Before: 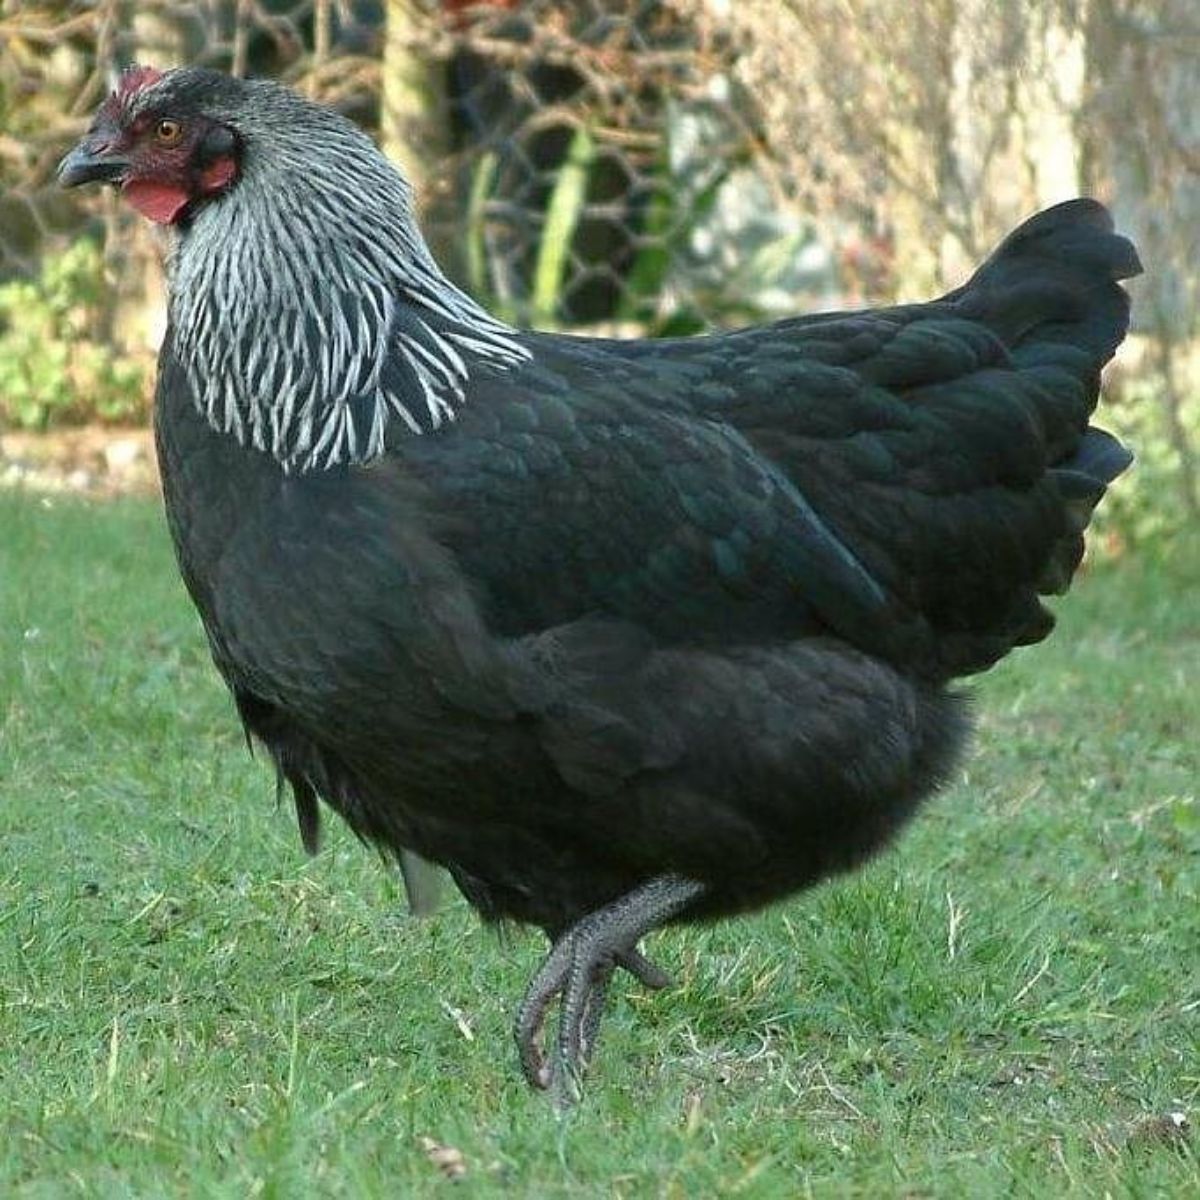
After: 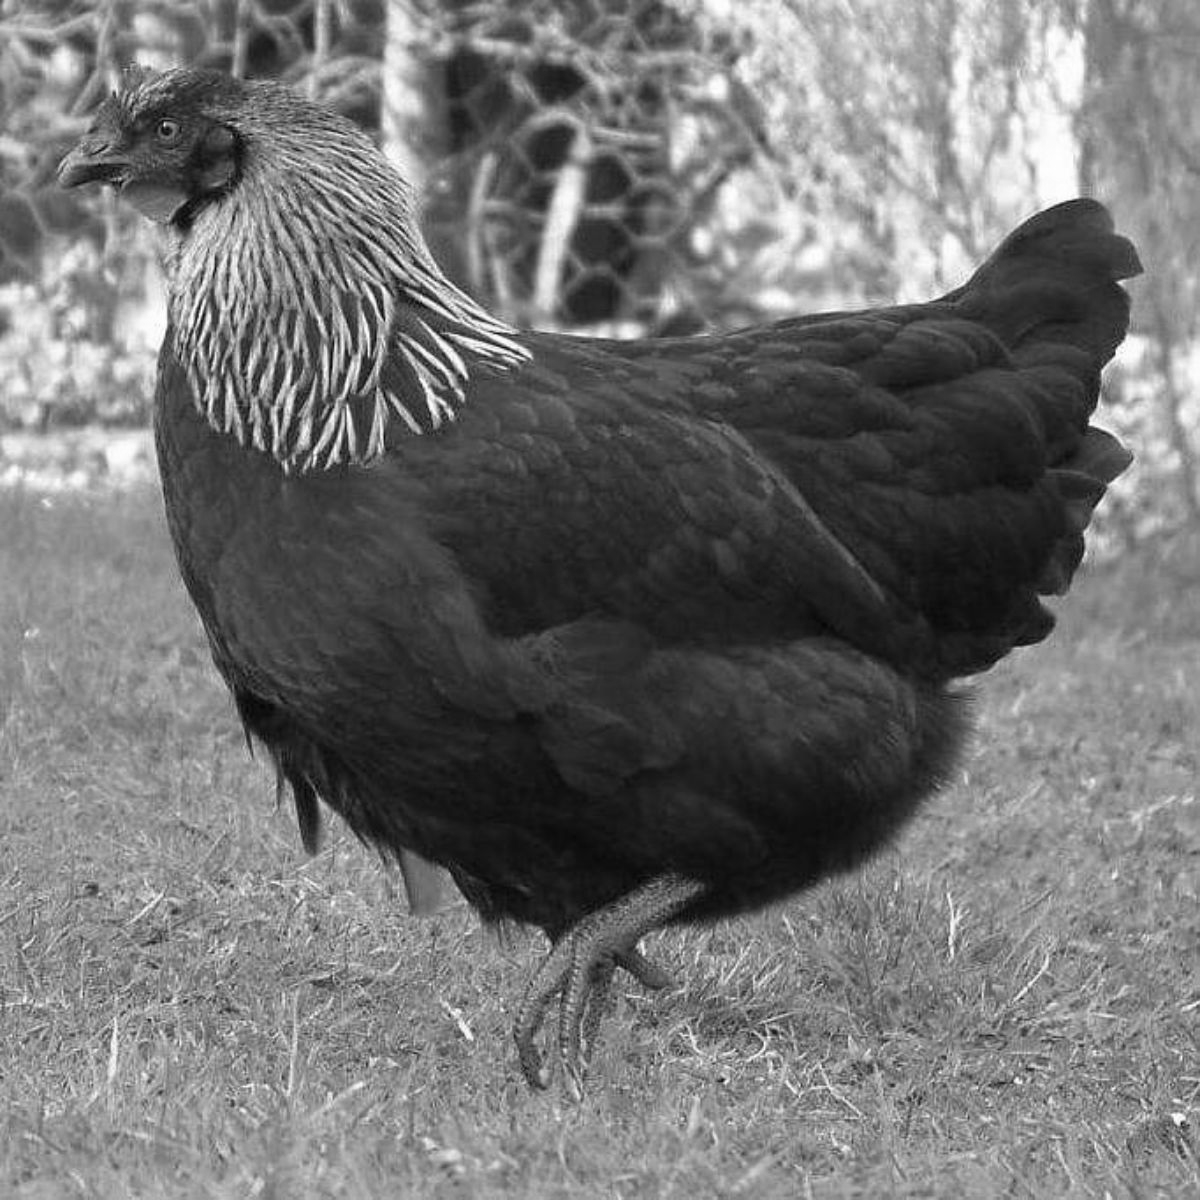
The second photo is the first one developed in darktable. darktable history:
color balance rgb: shadows fall-off 101%, linear chroma grading › mid-tones 7.63%, perceptual saturation grading › mid-tones 11.68%, mask middle-gray fulcrum 22.45%, global vibrance 10.11%, saturation formula JzAzBz (2021)
monochrome: on, module defaults
